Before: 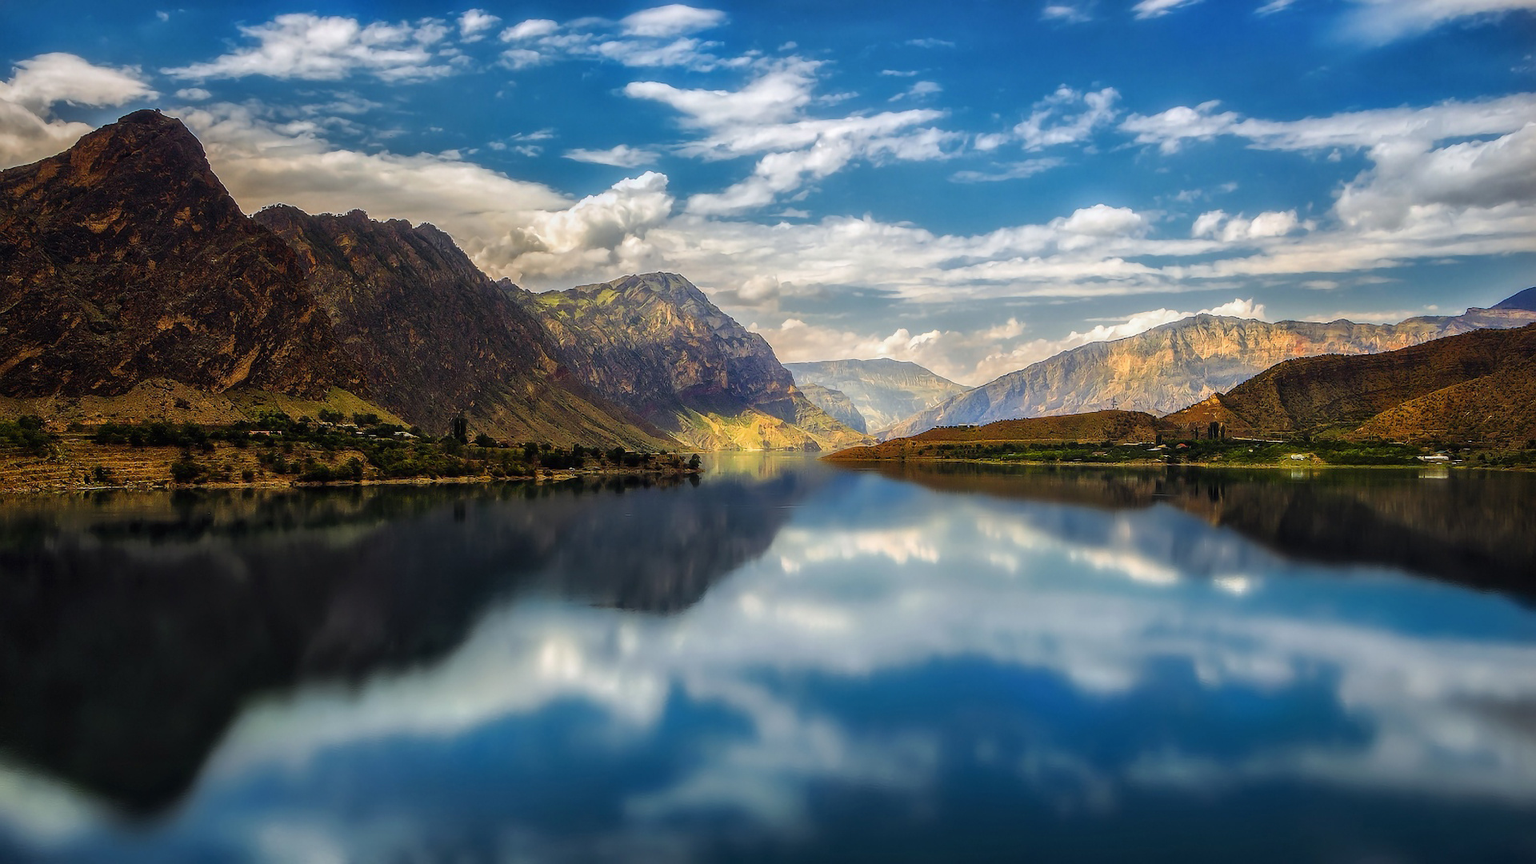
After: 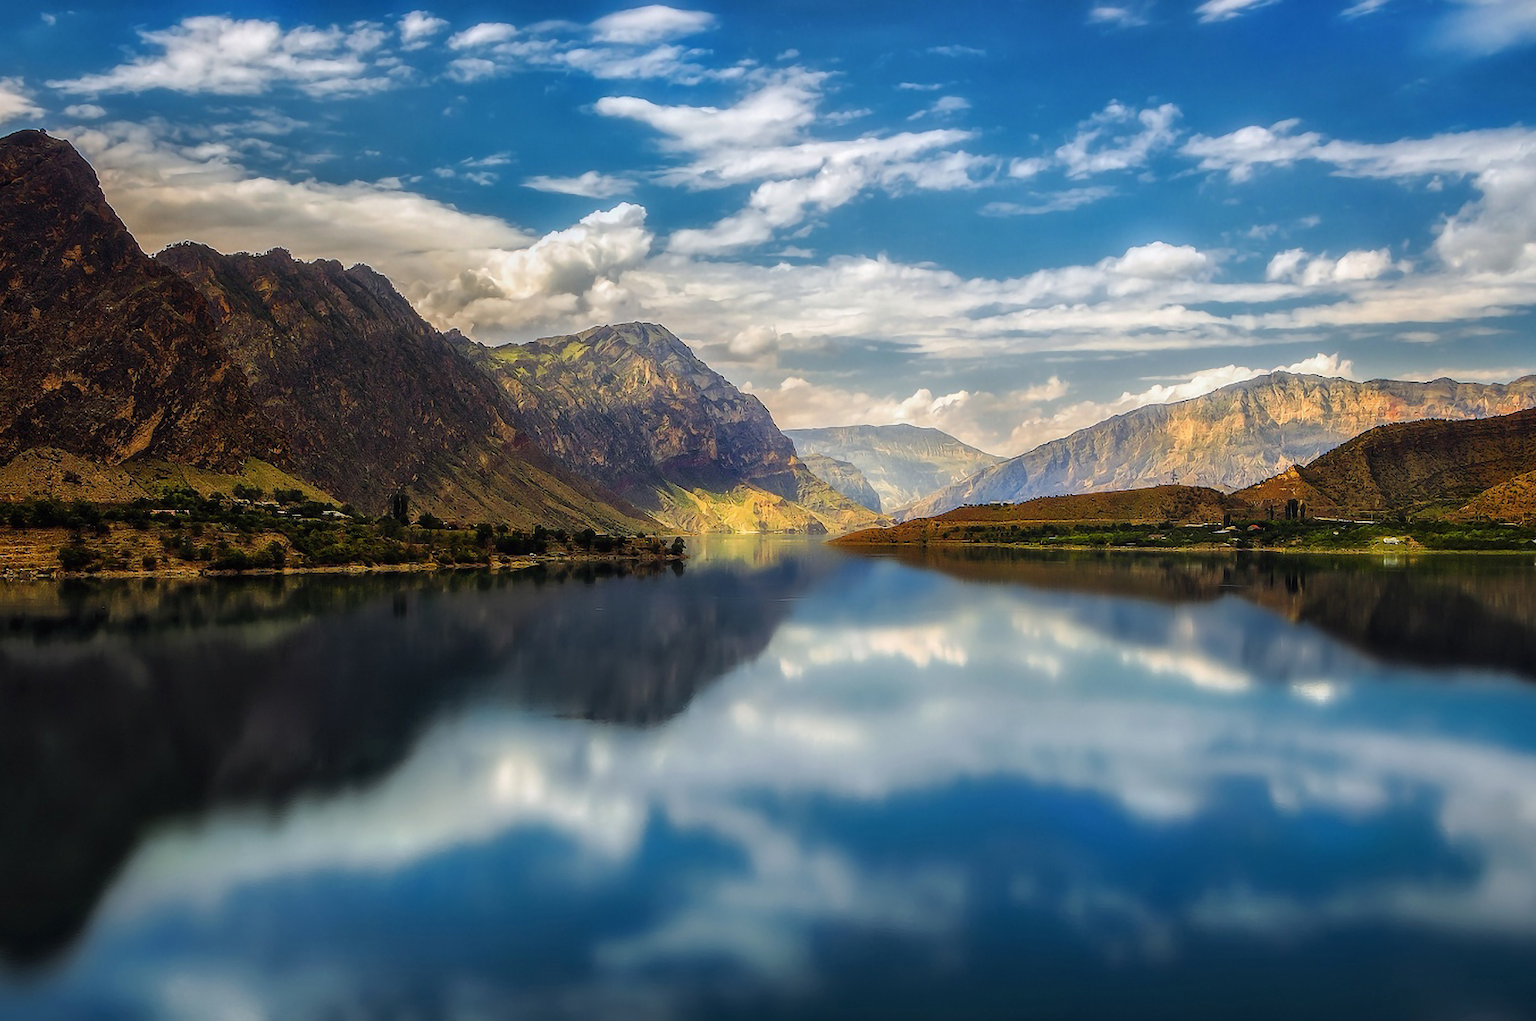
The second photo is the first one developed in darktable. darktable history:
crop: left 7.95%, right 7.49%
